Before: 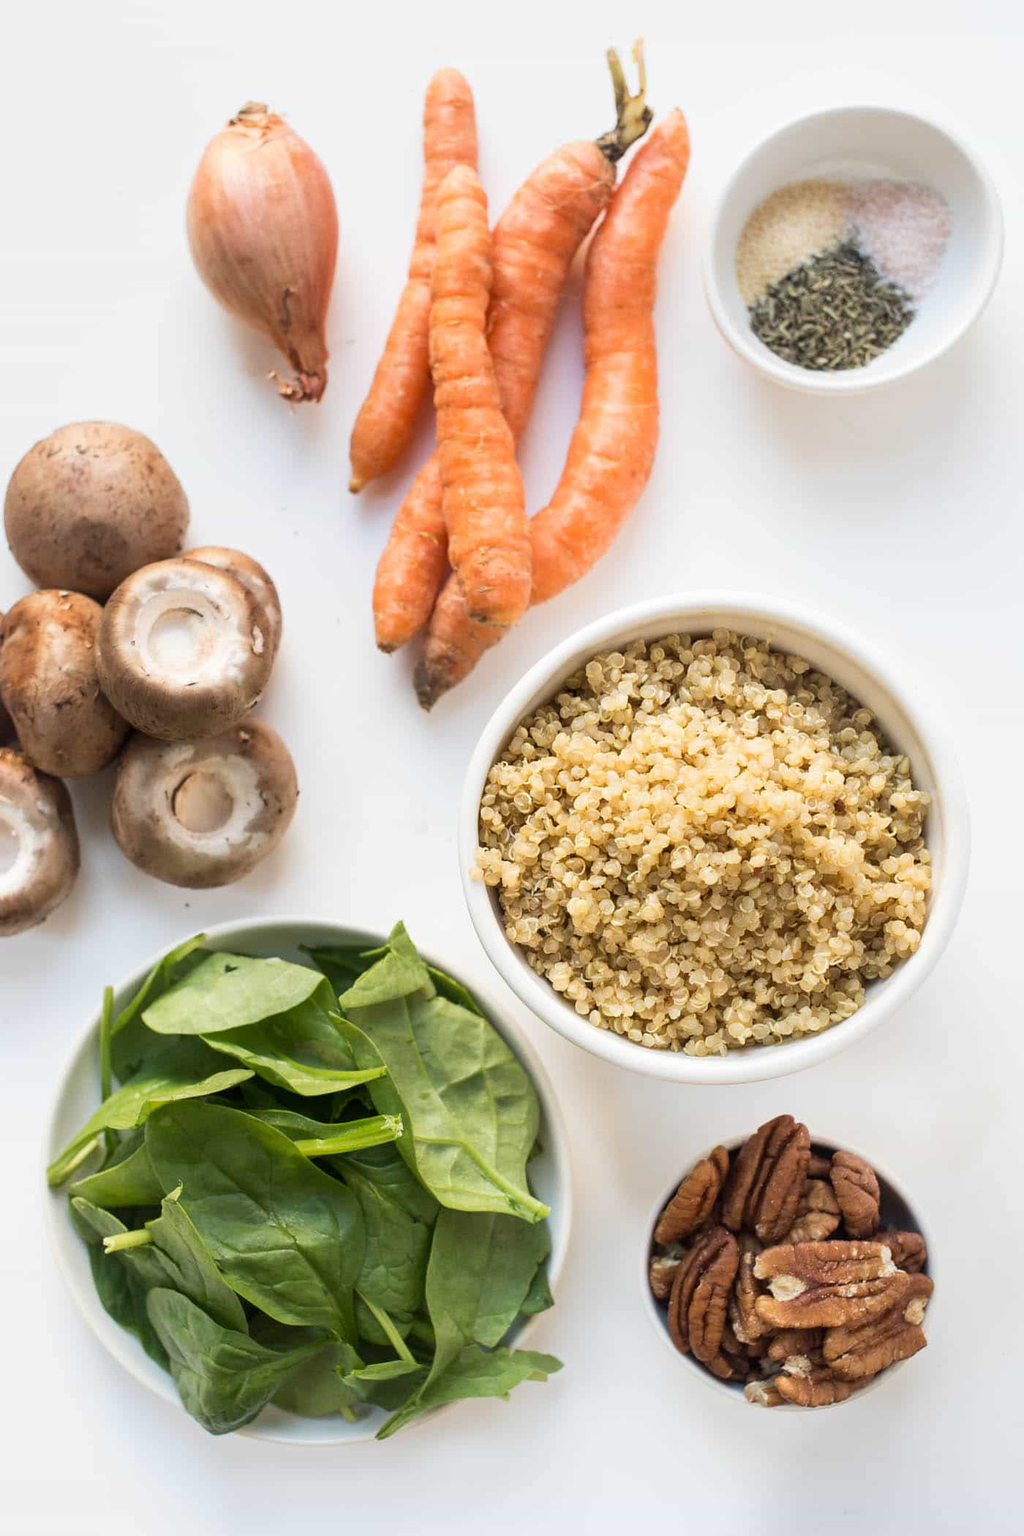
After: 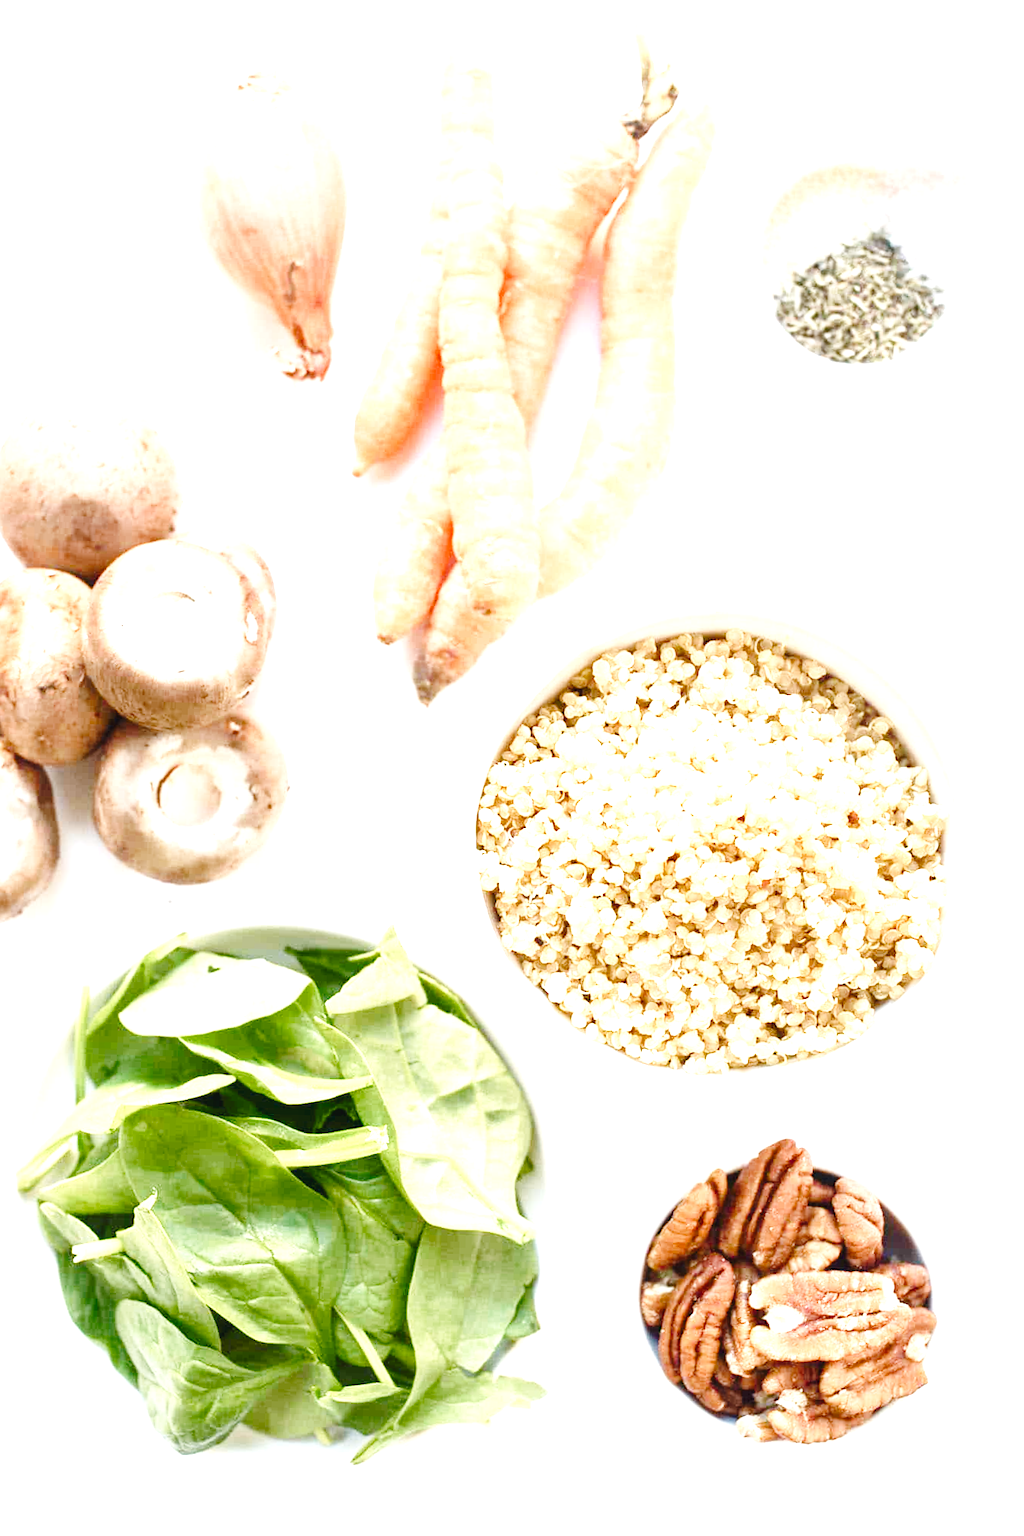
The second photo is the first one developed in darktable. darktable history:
tone curve: curves: ch0 [(0, 0) (0.003, 0.04) (0.011, 0.04) (0.025, 0.043) (0.044, 0.049) (0.069, 0.066) (0.1, 0.095) (0.136, 0.121) (0.177, 0.154) (0.224, 0.211) (0.277, 0.281) (0.335, 0.358) (0.399, 0.452) (0.468, 0.54) (0.543, 0.628) (0.623, 0.721) (0.709, 0.801) (0.801, 0.883) (0.898, 0.948) (1, 1)], preserve colors none
exposure: black level correction 0, exposure 1.748 EV, compensate highlight preservation false
color balance rgb: power › hue 206.72°, perceptual saturation grading › global saturation 20%, perceptual saturation grading › highlights -50.383%, perceptual saturation grading › shadows 30.551%, global vibrance 20%
crop and rotate: angle -1.65°
